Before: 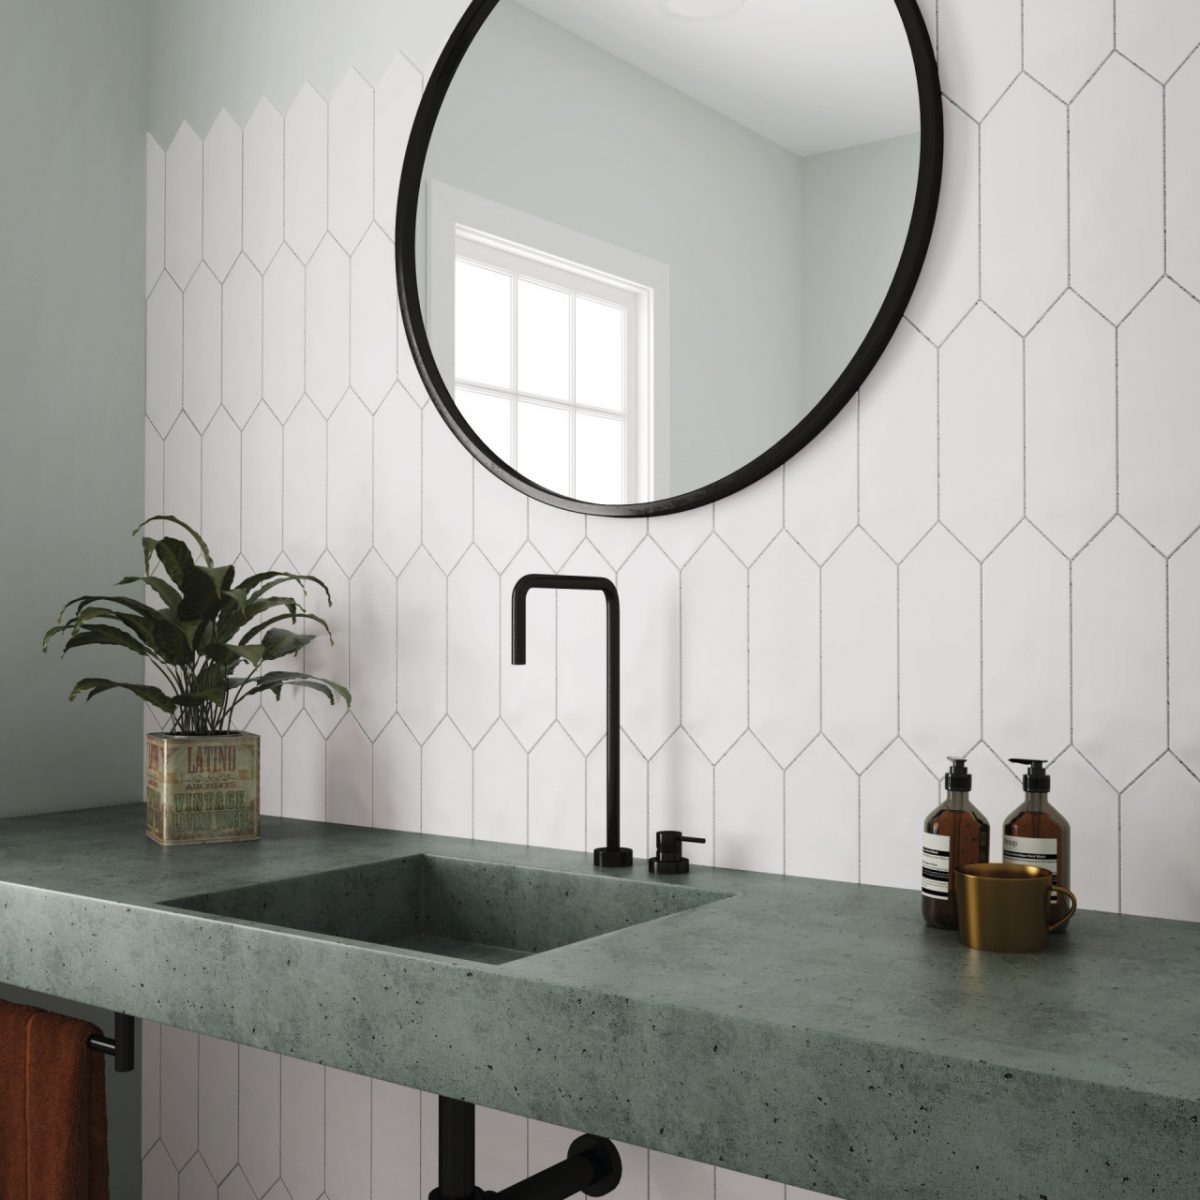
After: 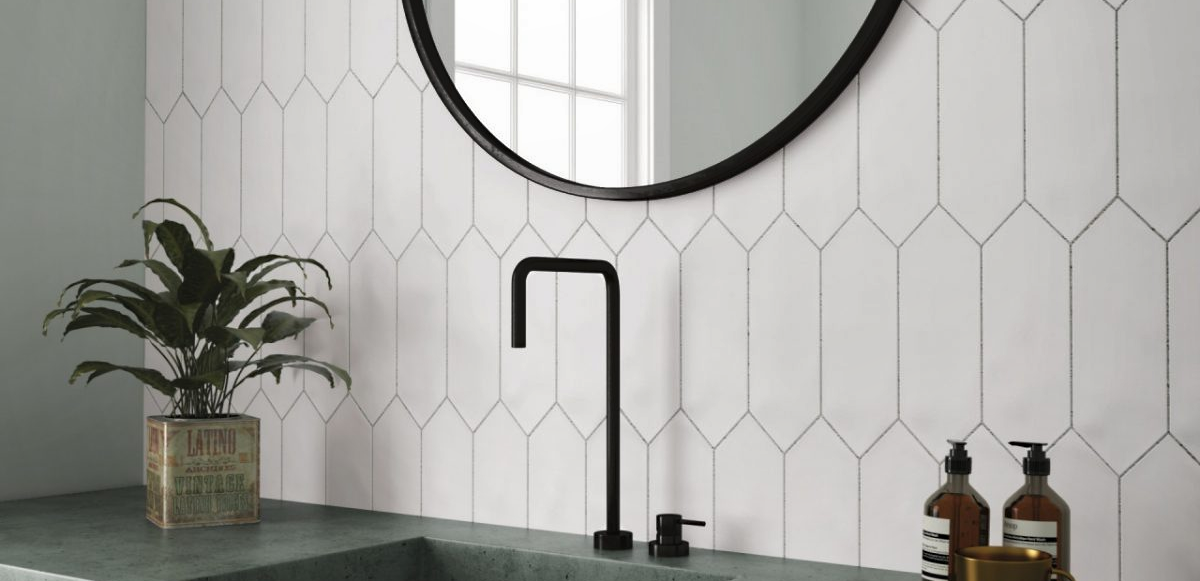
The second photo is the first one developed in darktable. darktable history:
local contrast: mode bilateral grid, contrast 100, coarseness 99, detail 91%, midtone range 0.2
sharpen: radius 5.334, amount 0.312, threshold 26.175
crop and rotate: top 26.475%, bottom 25.069%
shadows and highlights: soften with gaussian
